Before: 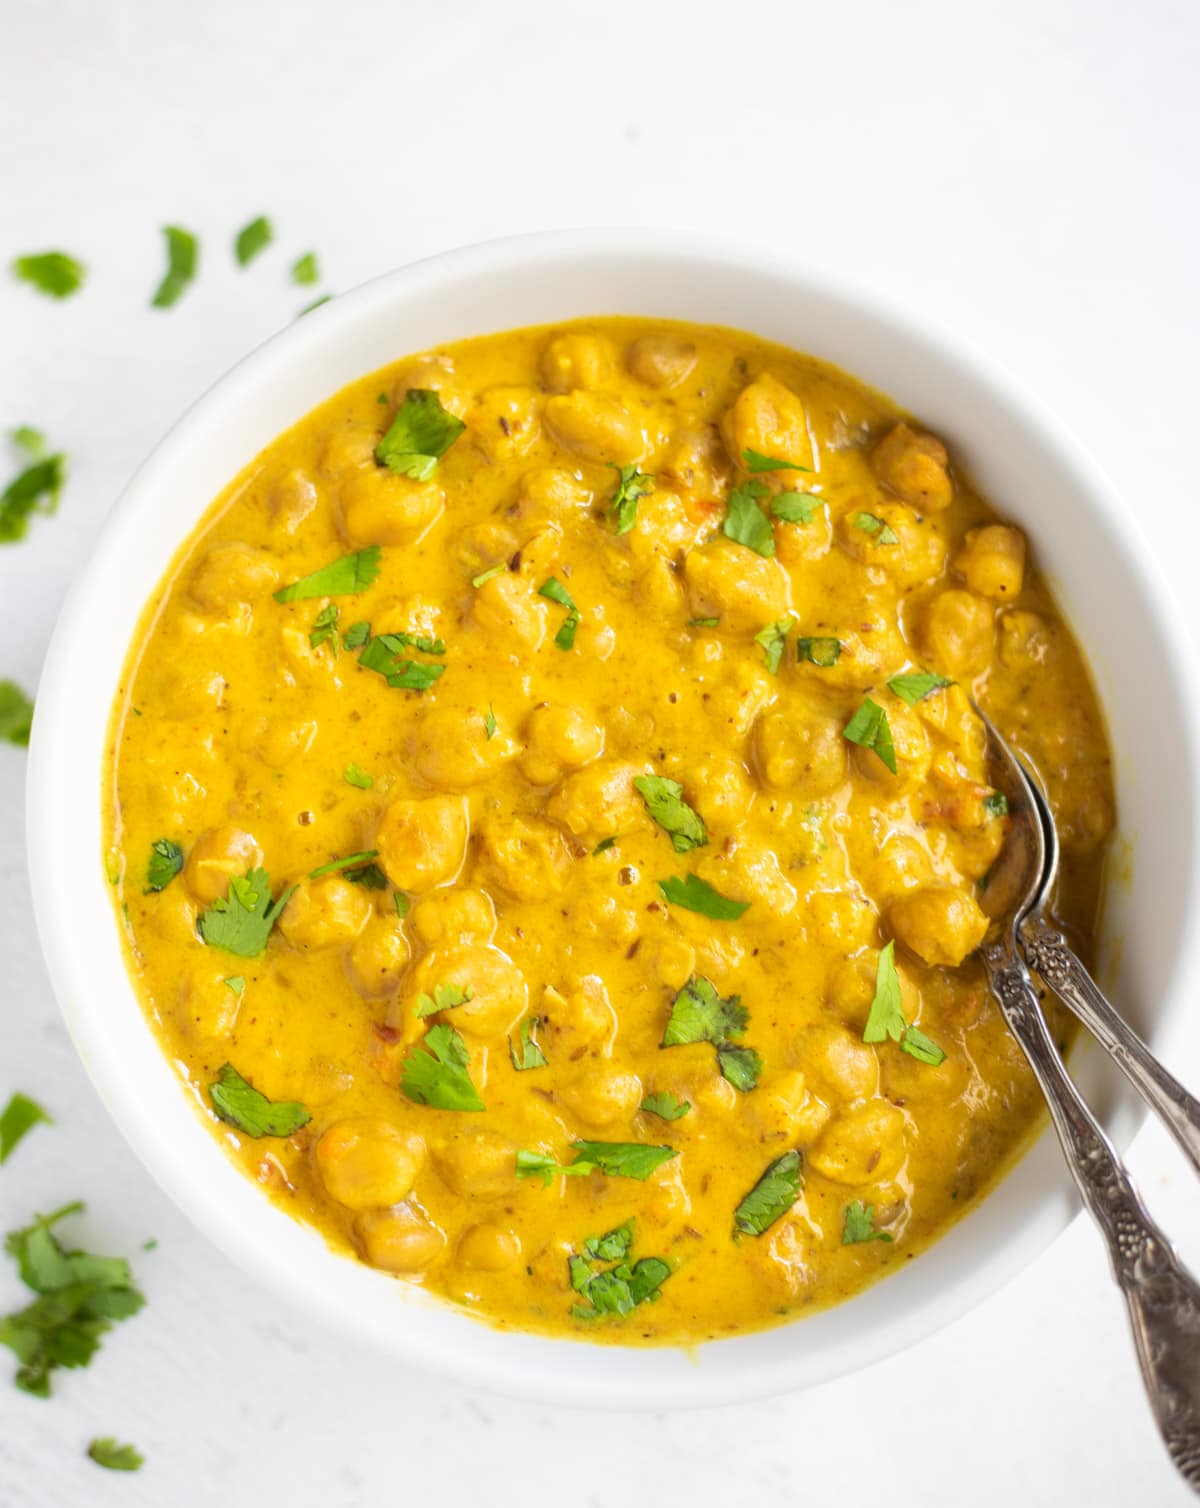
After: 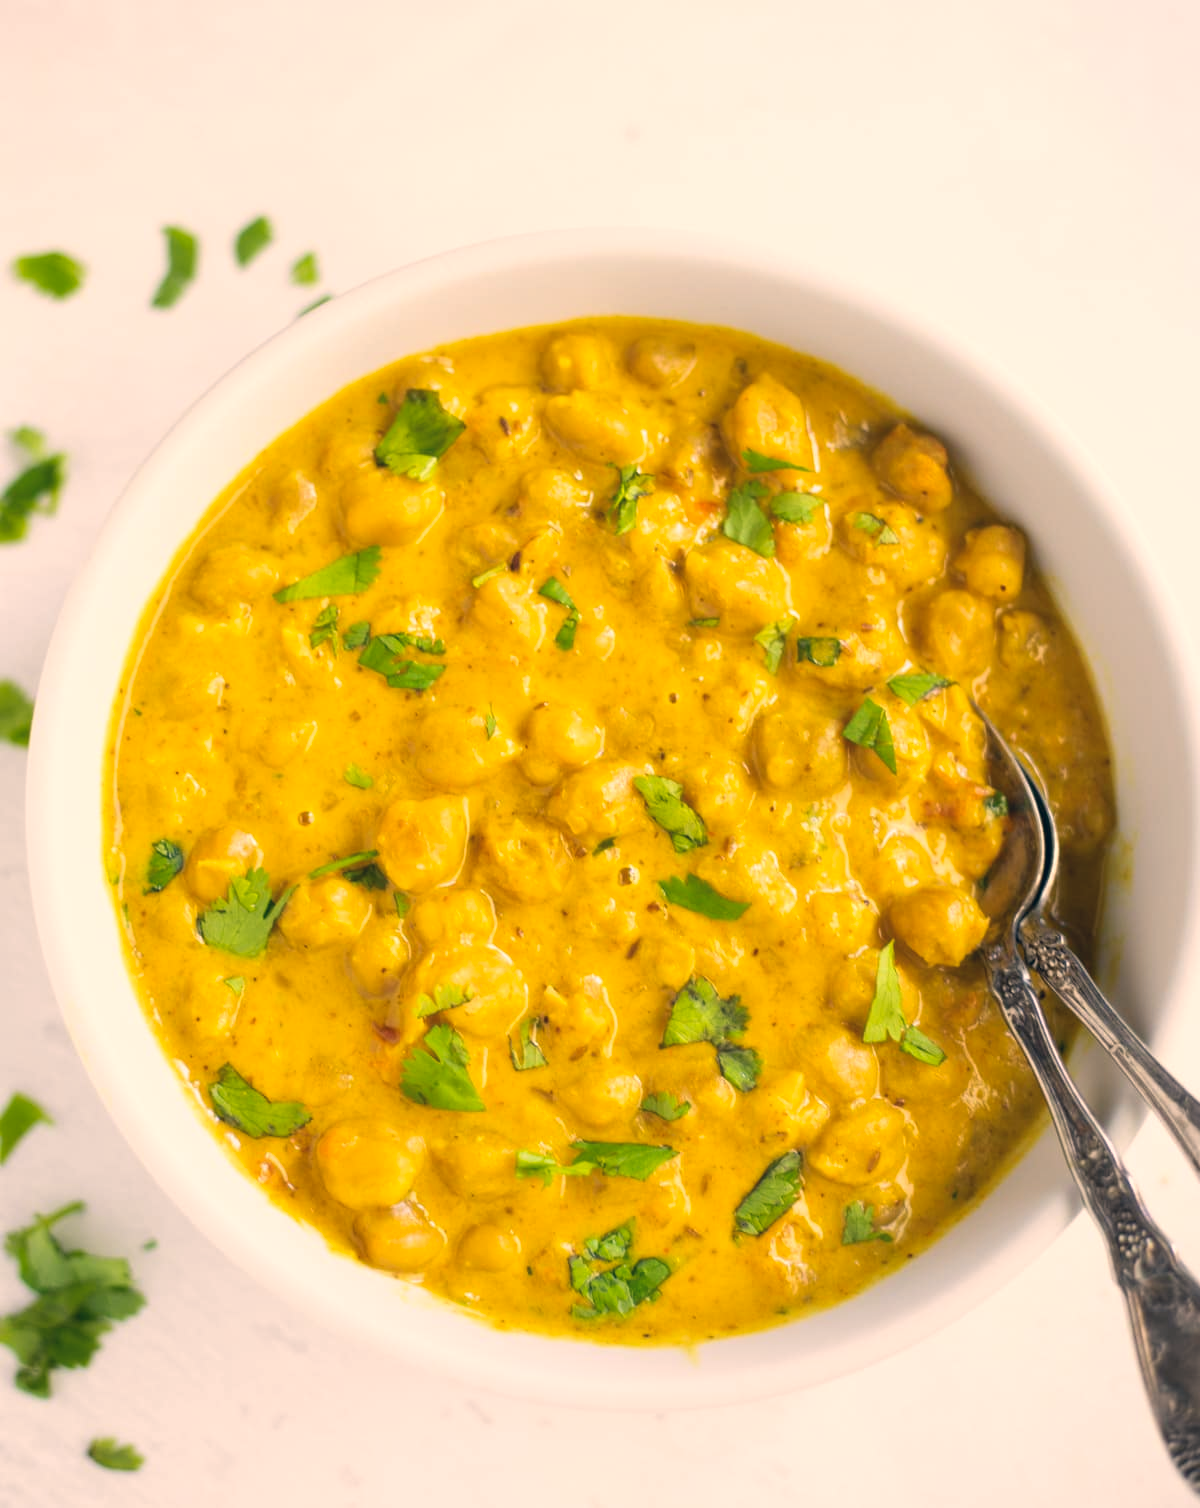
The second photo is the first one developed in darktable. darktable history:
color correction: highlights a* 10.28, highlights b* 14.87, shadows a* -10.15, shadows b* -14.89
